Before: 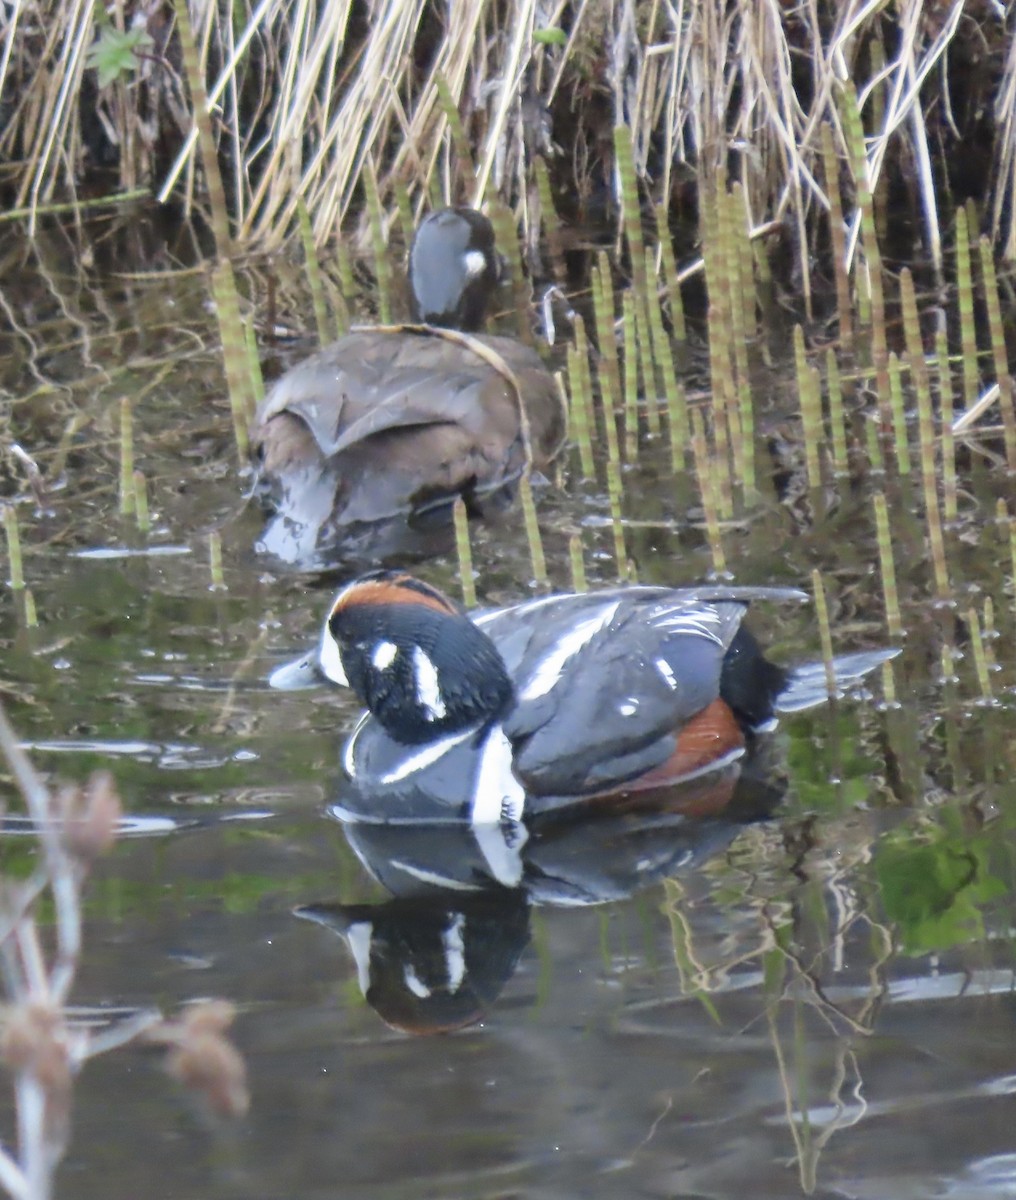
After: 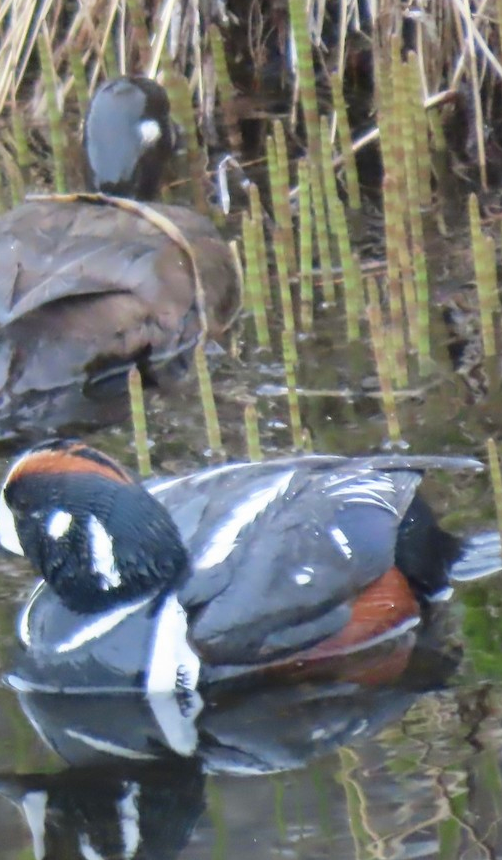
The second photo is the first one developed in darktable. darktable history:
crop: left 32.011%, top 10.947%, right 18.567%, bottom 17.353%
